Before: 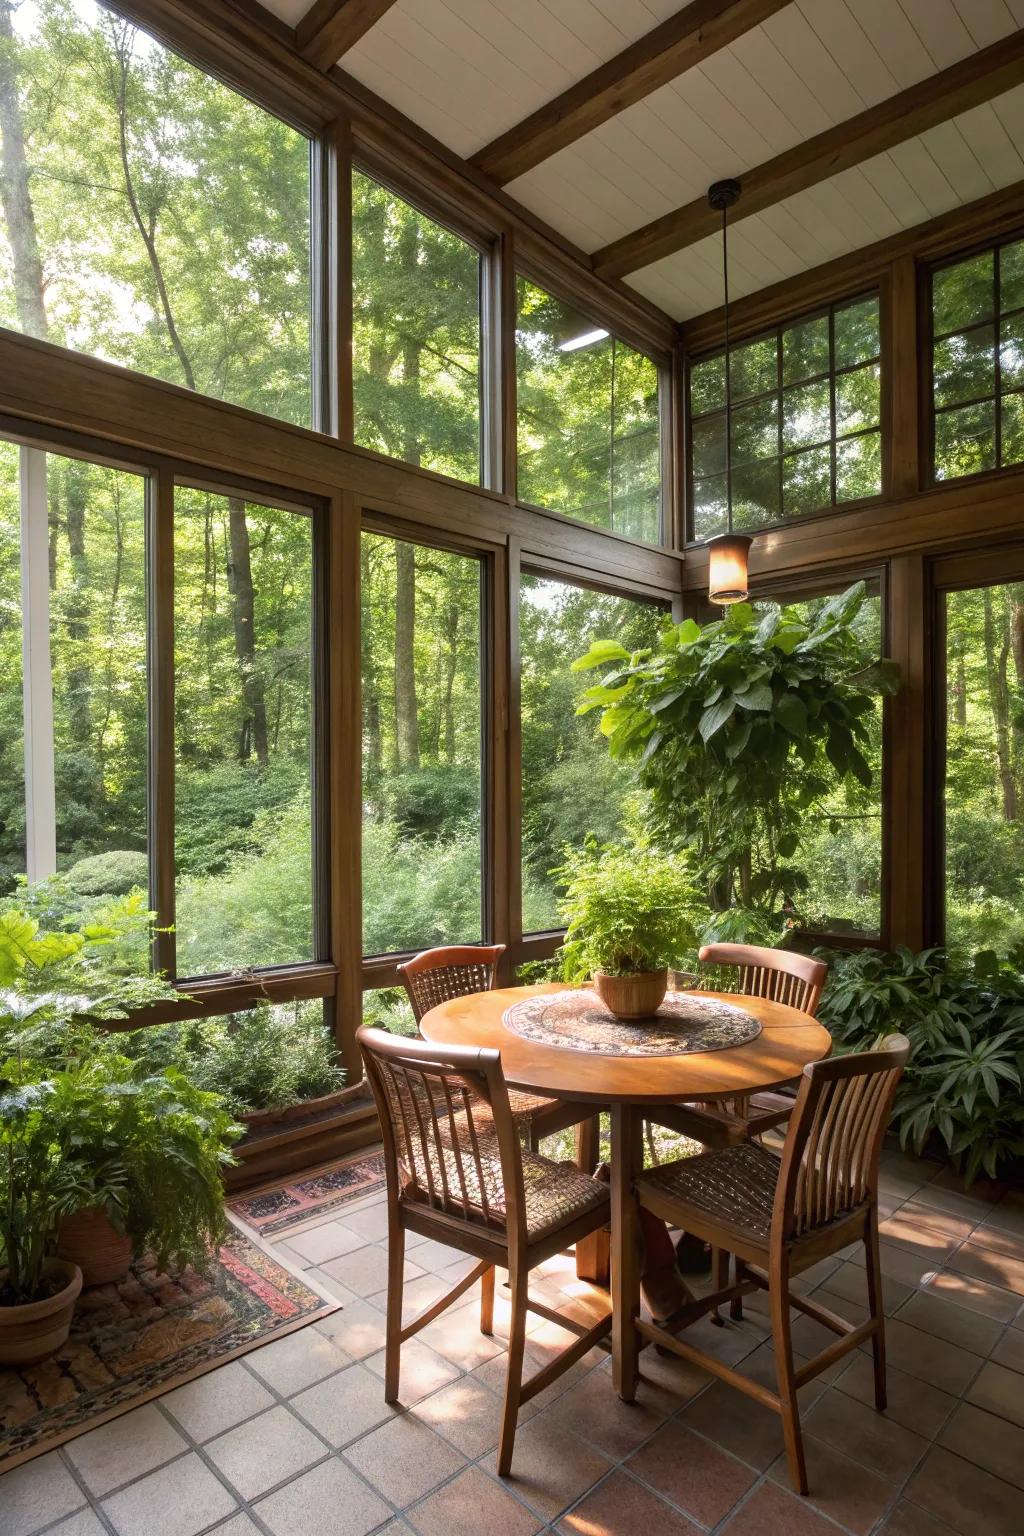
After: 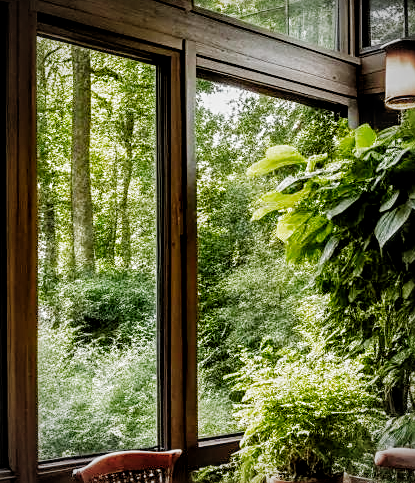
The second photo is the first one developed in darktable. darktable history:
crop: left 31.738%, top 32.272%, right 27.694%, bottom 36.263%
filmic rgb: black relative exposure -3.98 EV, white relative exposure 2.99 EV, threshold 2.97 EV, hardness 3.01, contrast 1.387, preserve chrominance no, color science v4 (2020), contrast in shadows soft, contrast in highlights soft, enable highlight reconstruction true
local contrast: detail 130%
vignetting: on, module defaults
sharpen: on, module defaults
